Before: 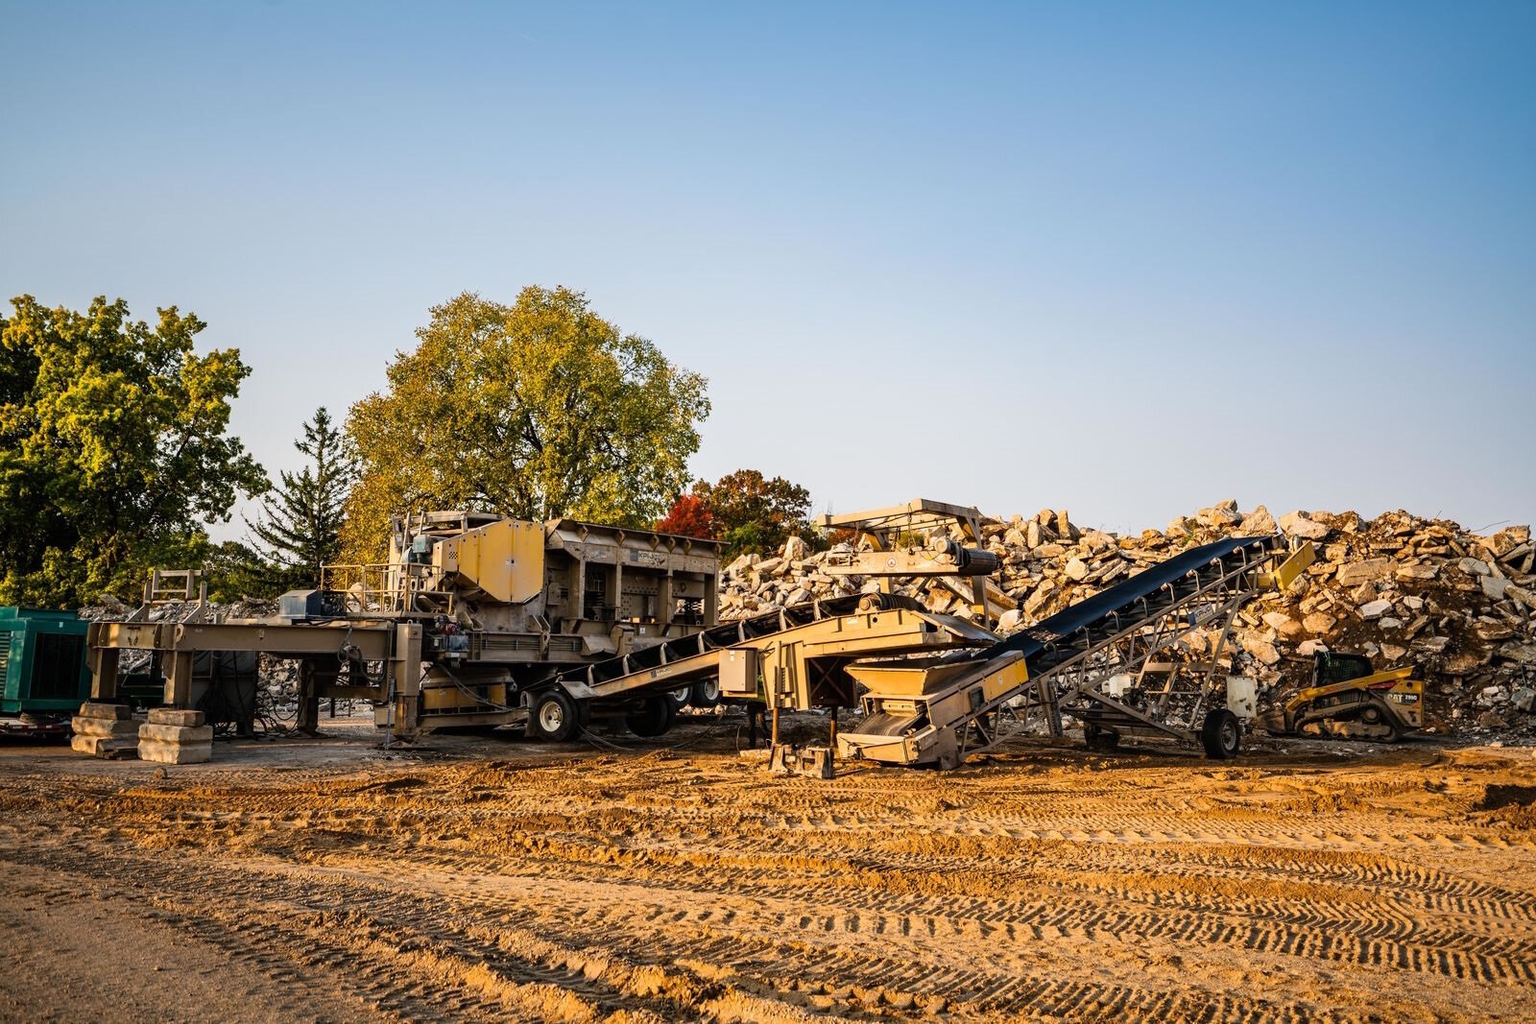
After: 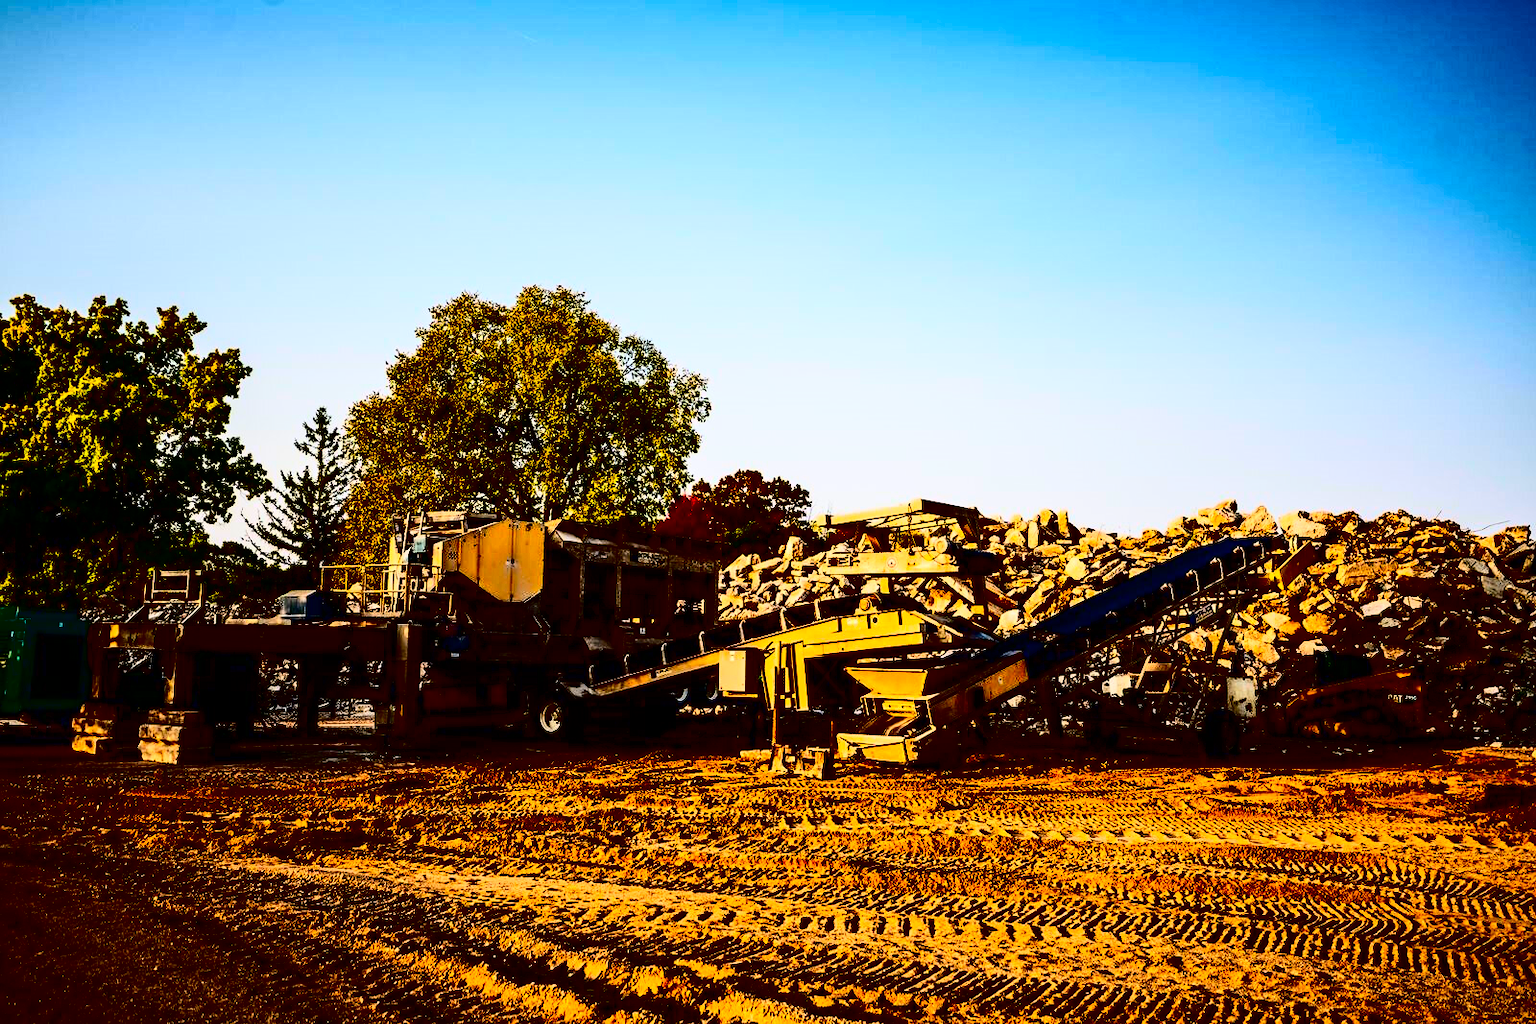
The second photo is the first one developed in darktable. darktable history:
contrast brightness saturation: contrast 0.783, brightness -0.991, saturation 1
